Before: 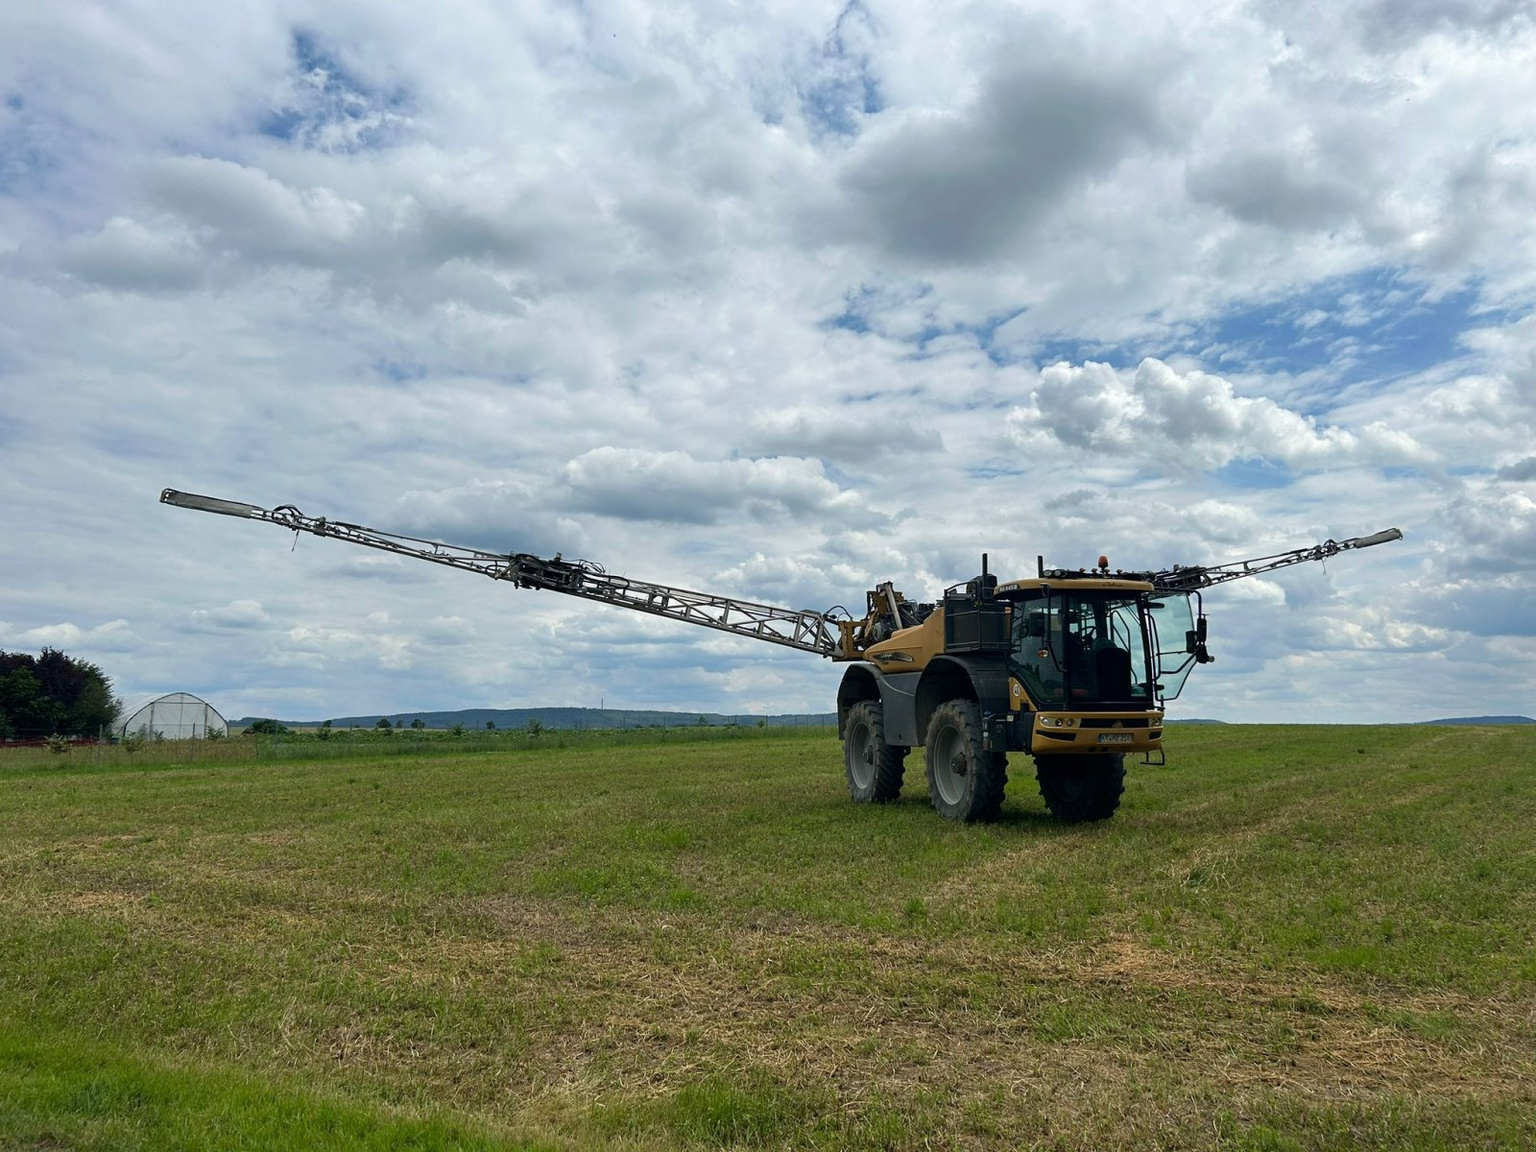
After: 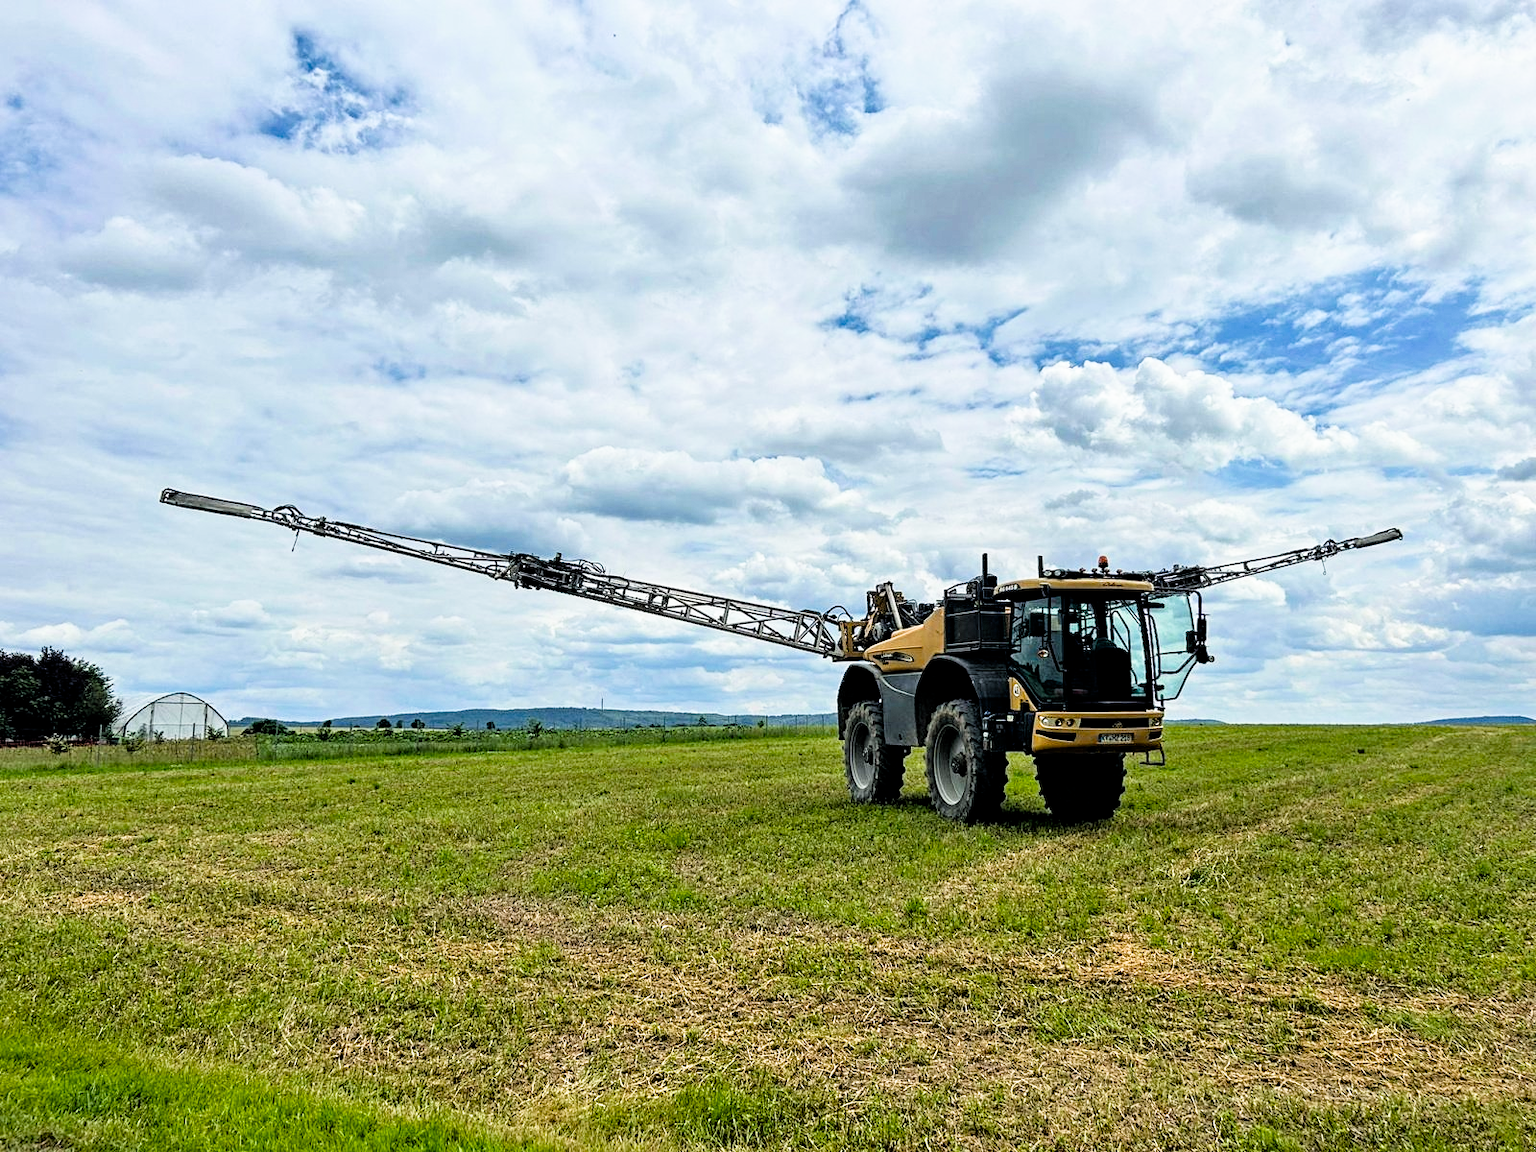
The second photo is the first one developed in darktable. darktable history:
exposure: black level correction 0, exposure 0.95 EV, compensate exposure bias true, compensate highlight preservation false
filmic rgb: black relative exposure -7.75 EV, white relative exposure 4.4 EV, threshold 3 EV, target black luminance 0%, hardness 3.76, latitude 50.51%, contrast 1.074, highlights saturation mix 10%, shadows ↔ highlights balance -0.22%, color science v4 (2020), enable highlight reconstruction true
contrast equalizer: octaves 7, y [[0.5, 0.542, 0.583, 0.625, 0.667, 0.708], [0.5 ×6], [0.5 ×6], [0 ×6], [0 ×6]]
